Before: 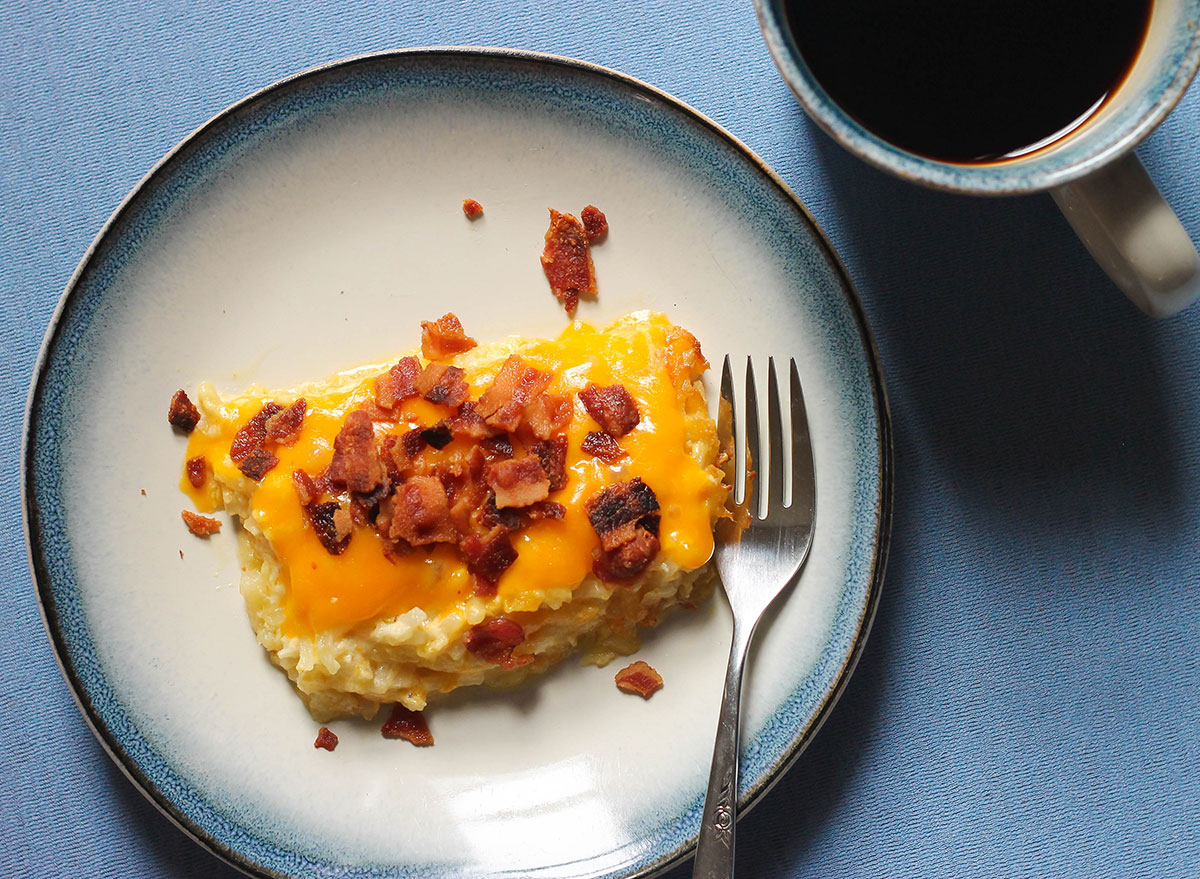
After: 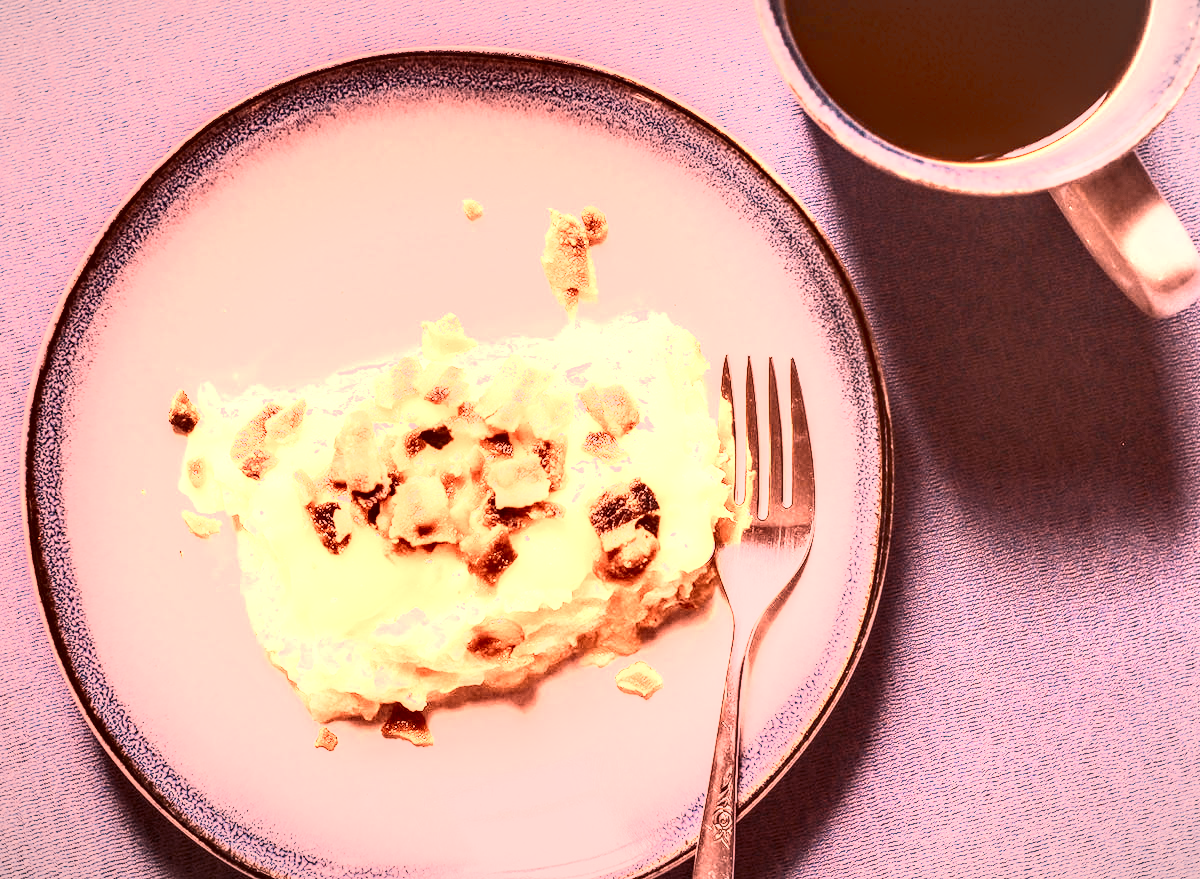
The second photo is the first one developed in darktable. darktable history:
shadows and highlights: shadows 37.27, highlights -28.18, soften with gaussian
color zones: curves: ch0 [(0.018, 0.548) (0.224, 0.64) (0.425, 0.447) (0.675, 0.575) (0.732, 0.579)]; ch1 [(0.066, 0.487) (0.25, 0.5) (0.404, 0.43) (0.75, 0.421) (0.956, 0.421)]; ch2 [(0.044, 0.561) (0.215, 0.465) (0.399, 0.544) (0.465, 0.548) (0.614, 0.447) (0.724, 0.43) (0.882, 0.623) (0.956, 0.632)]
vignetting: fall-off start 100%, brightness -0.282, width/height ratio 1.31
basic adjustments: contrast 0.09, brightness 0.13, saturation -0.18, vibrance 0.21
white balance: red 2.526, blue 1.507
local contrast: highlights 19%, detail 186%
levels: levels [0, 0.48, 0.961]
tone curve: curves: ch0 [(0, 0.148) (0.191, 0.225) (0.39, 0.373) (0.669, 0.716) (0.847, 0.818) (1, 0.839)]
color balance: lift [1.001, 1.007, 1, 0.993], gamma [1.023, 1.026, 1.01, 0.974], gain [0.964, 1.059, 1.073, 0.927]
